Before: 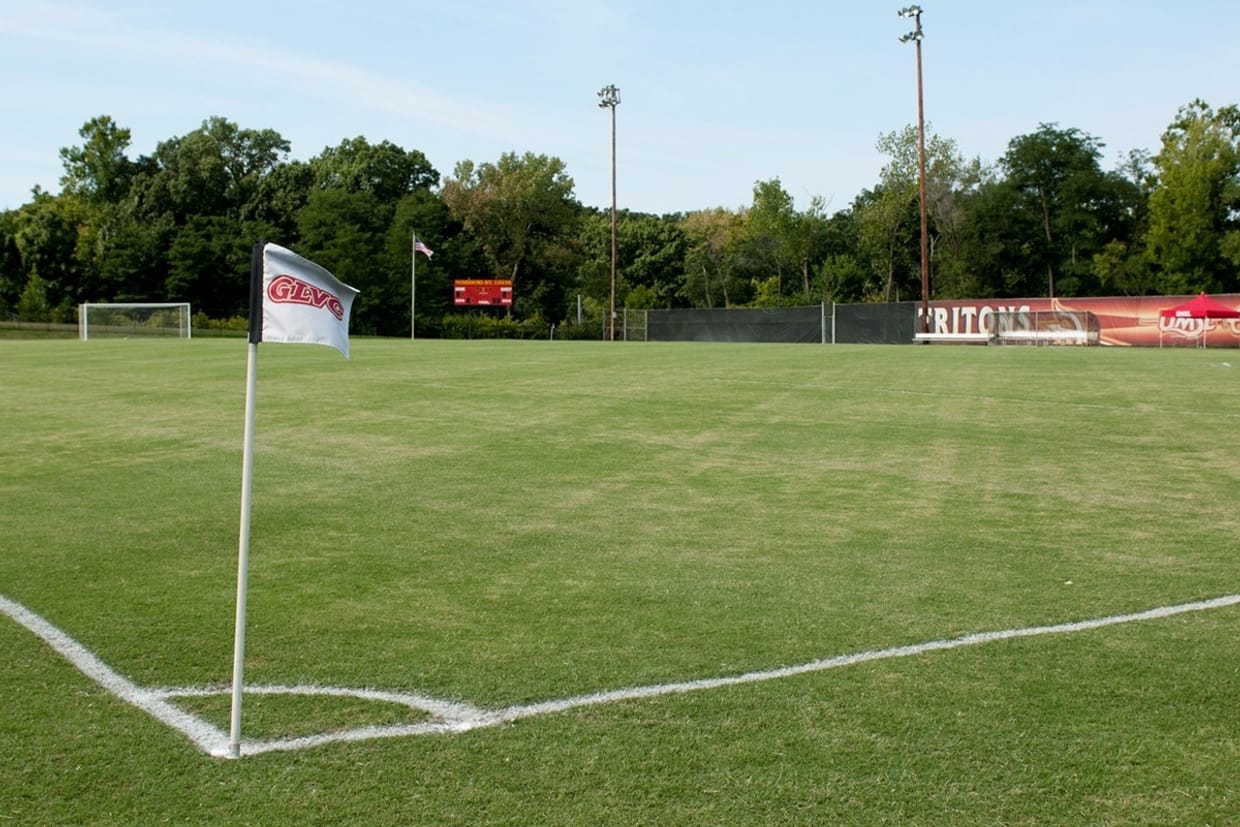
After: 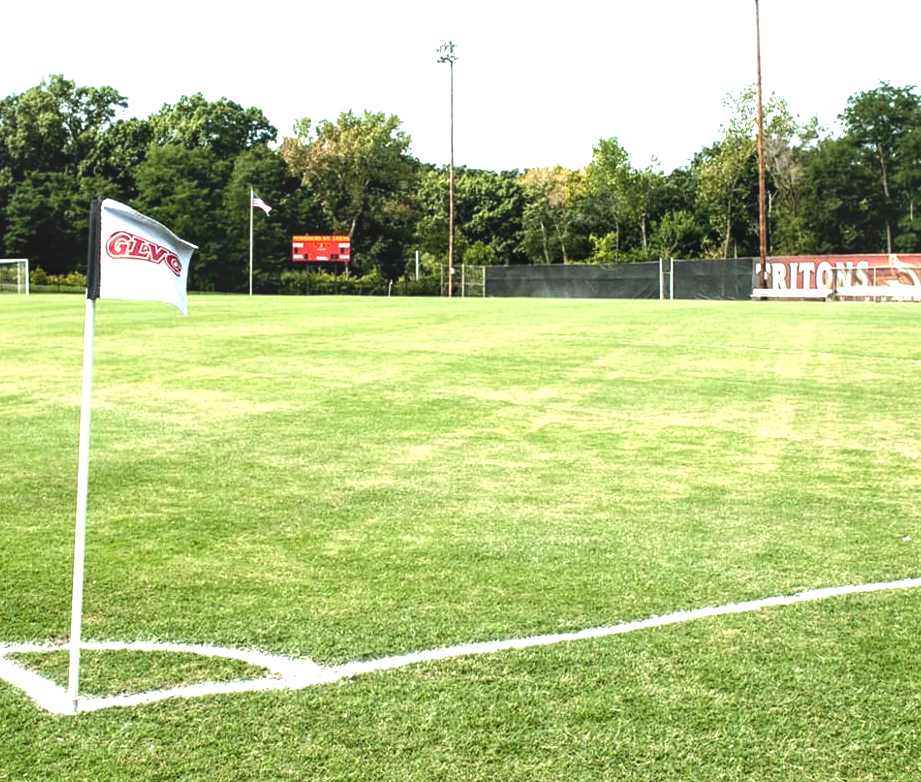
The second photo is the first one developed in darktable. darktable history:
tone equalizer: -8 EV -0.753 EV, -7 EV -0.671 EV, -6 EV -0.592 EV, -5 EV -0.41 EV, -3 EV 0.398 EV, -2 EV 0.6 EV, -1 EV 0.691 EV, +0 EV 0.728 EV, edges refinement/feathering 500, mask exposure compensation -1.57 EV, preserve details no
exposure: black level correction -0.001, exposure 0.905 EV, compensate exposure bias true, compensate highlight preservation false
local contrast: on, module defaults
crop and rotate: left 13.106%, top 5.425%, right 12.591%
